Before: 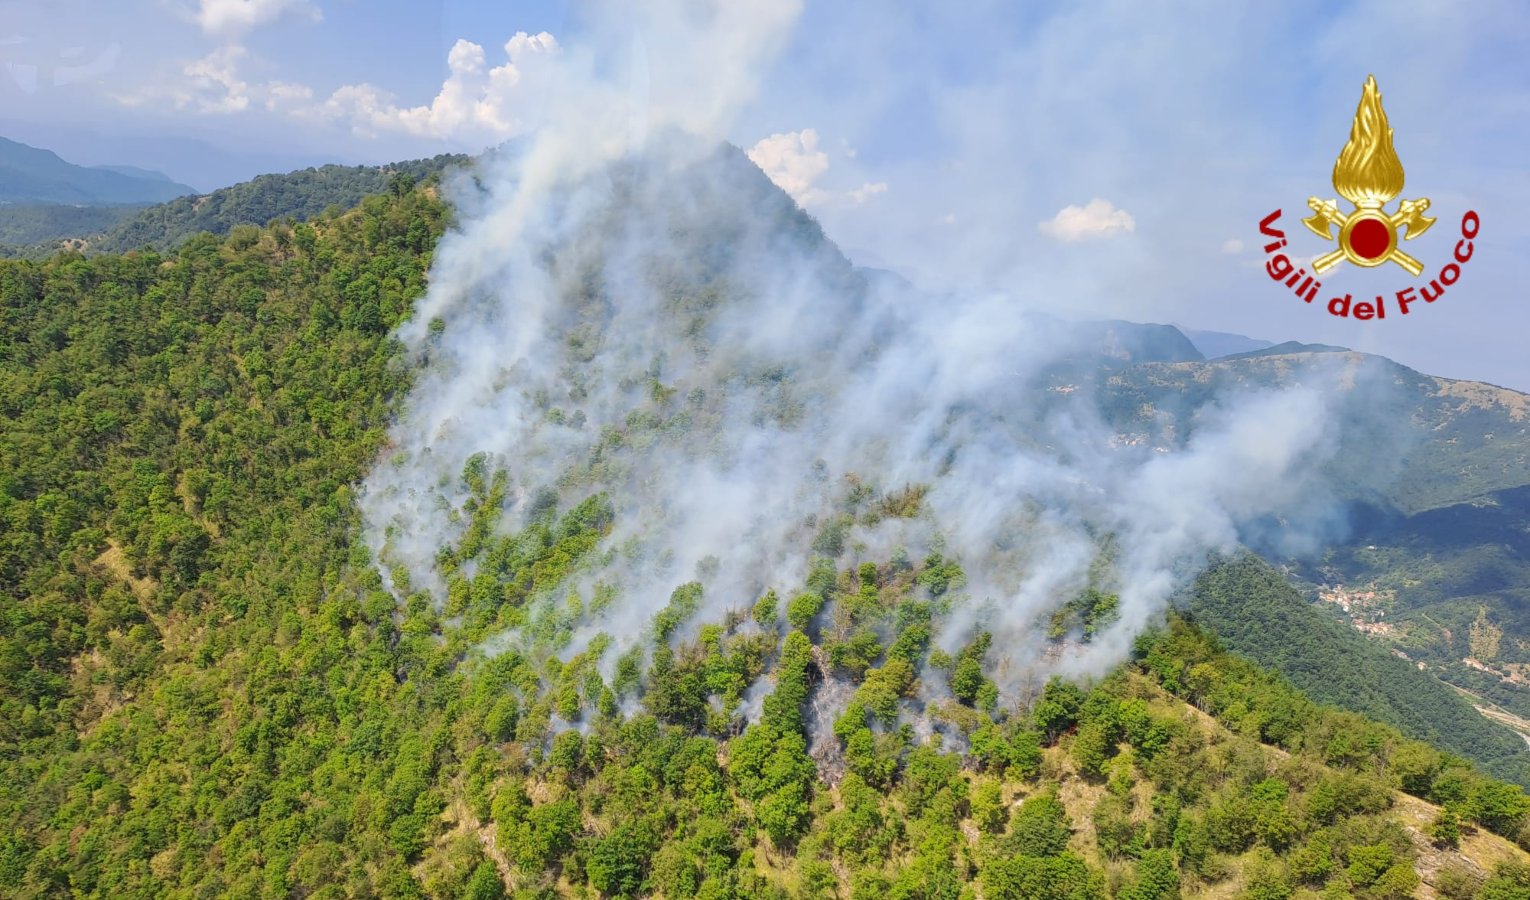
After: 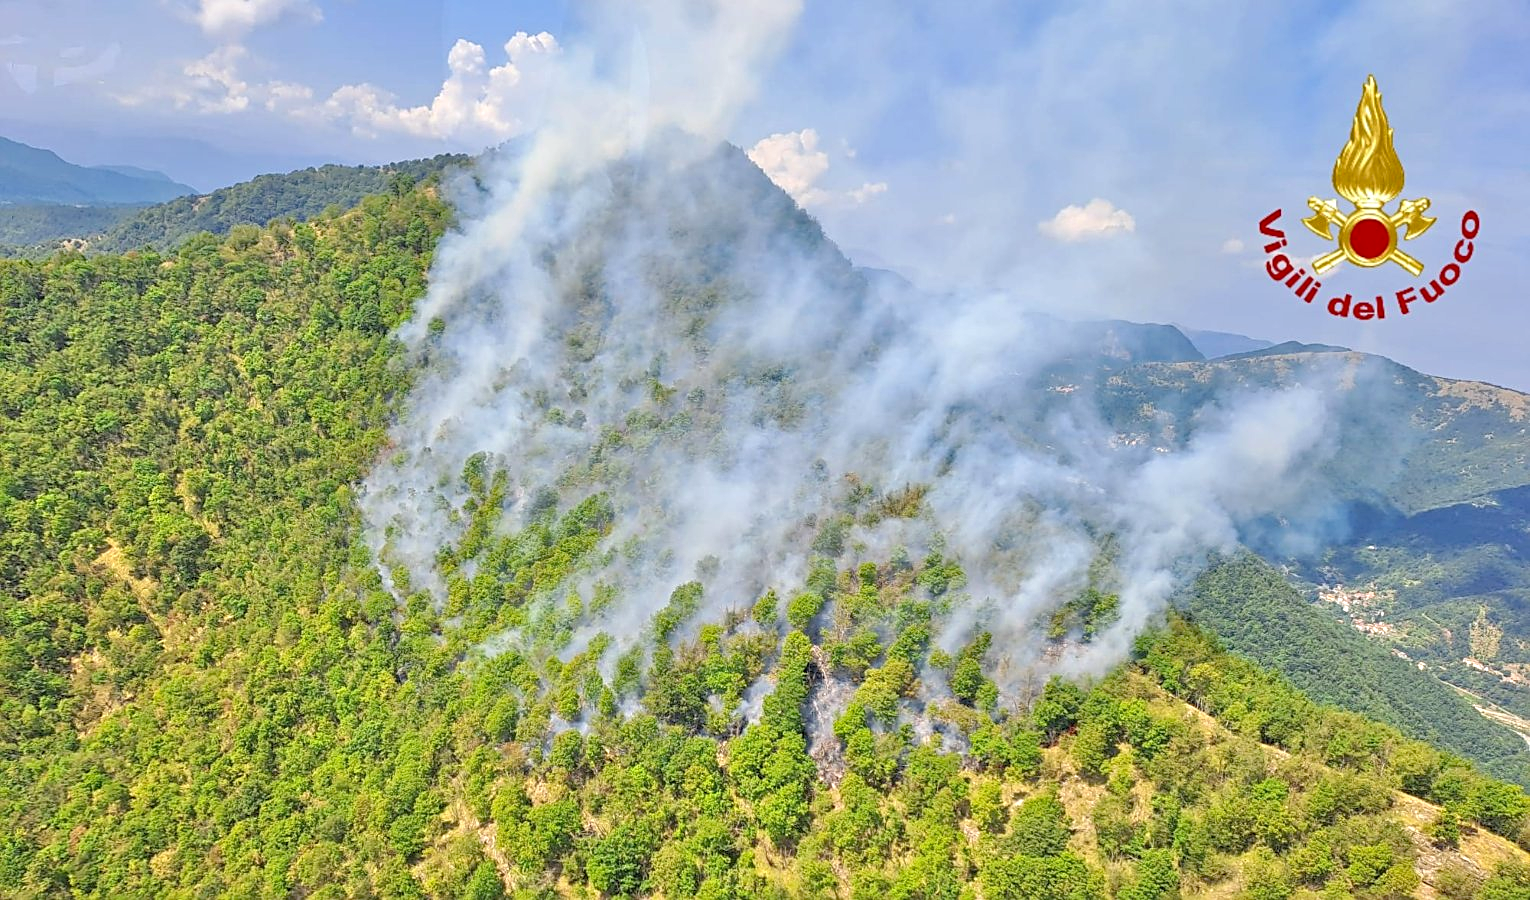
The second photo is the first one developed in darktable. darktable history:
haze removal: compatibility mode true, adaptive false
sharpen: on, module defaults
tone equalizer: -7 EV 0.15 EV, -6 EV 0.6 EV, -5 EV 1.15 EV, -4 EV 1.33 EV, -3 EV 1.15 EV, -2 EV 0.6 EV, -1 EV 0.15 EV, mask exposure compensation -0.5 EV
